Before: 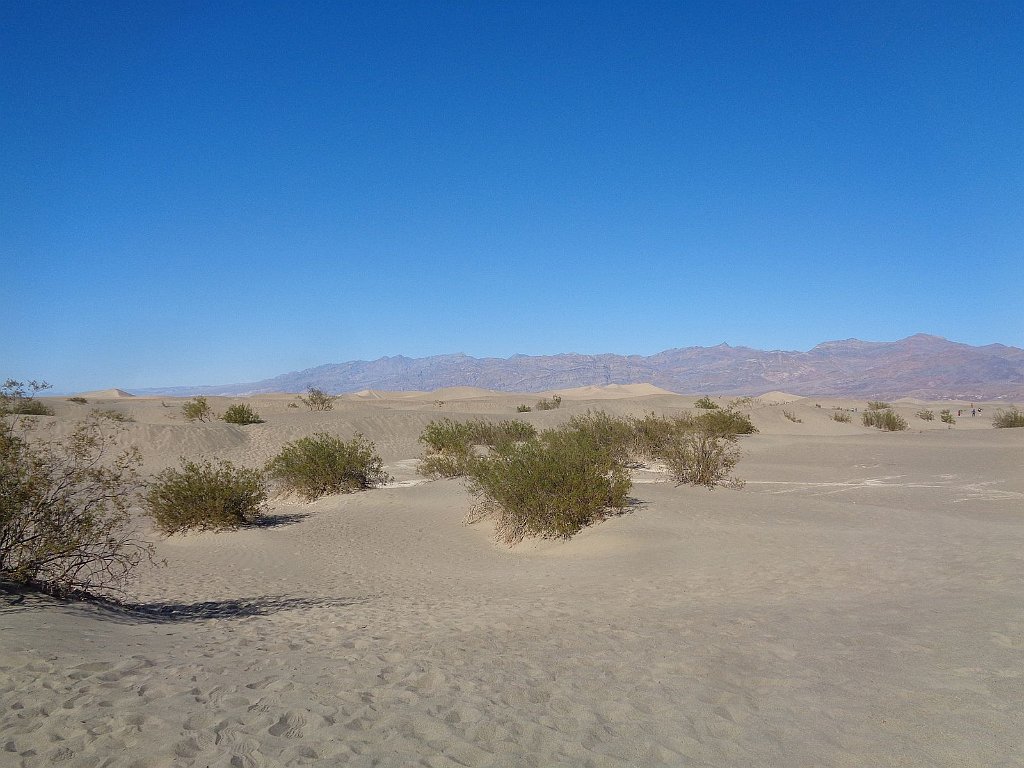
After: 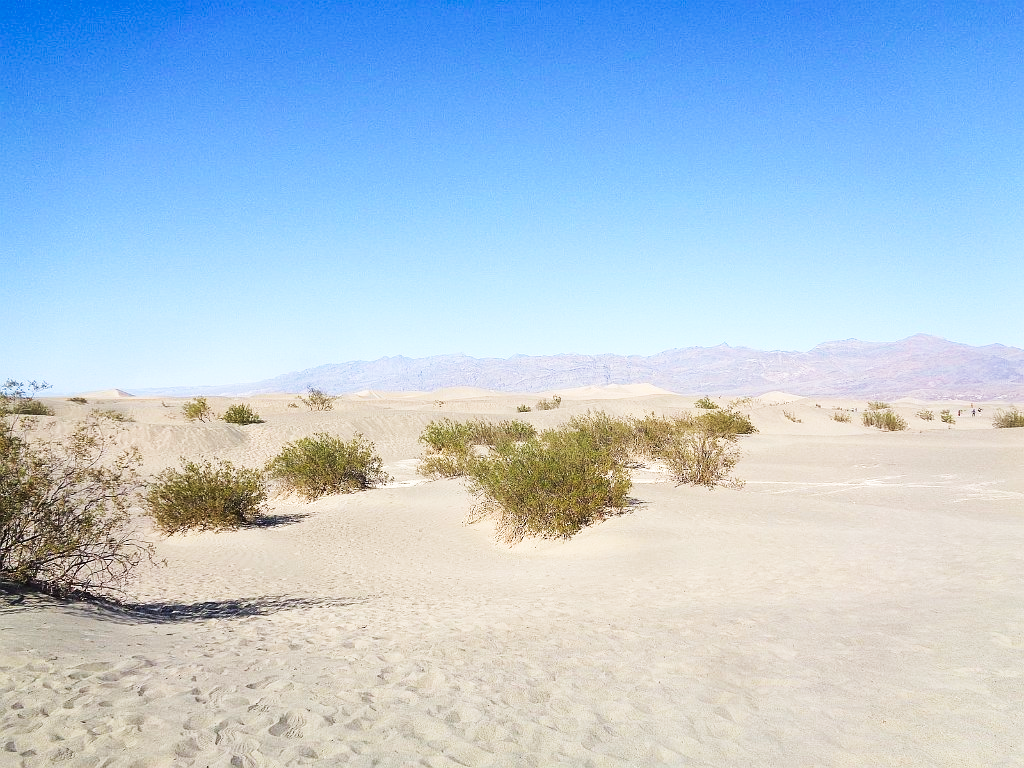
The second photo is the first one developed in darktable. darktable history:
exposure: exposure 0.702 EV, compensate highlight preservation false
tone curve: curves: ch0 [(0, 0) (0.003, 0.017) (0.011, 0.018) (0.025, 0.03) (0.044, 0.051) (0.069, 0.075) (0.1, 0.104) (0.136, 0.138) (0.177, 0.183) (0.224, 0.237) (0.277, 0.294) (0.335, 0.361) (0.399, 0.446) (0.468, 0.552) (0.543, 0.66) (0.623, 0.753) (0.709, 0.843) (0.801, 0.912) (0.898, 0.962) (1, 1)], preserve colors none
